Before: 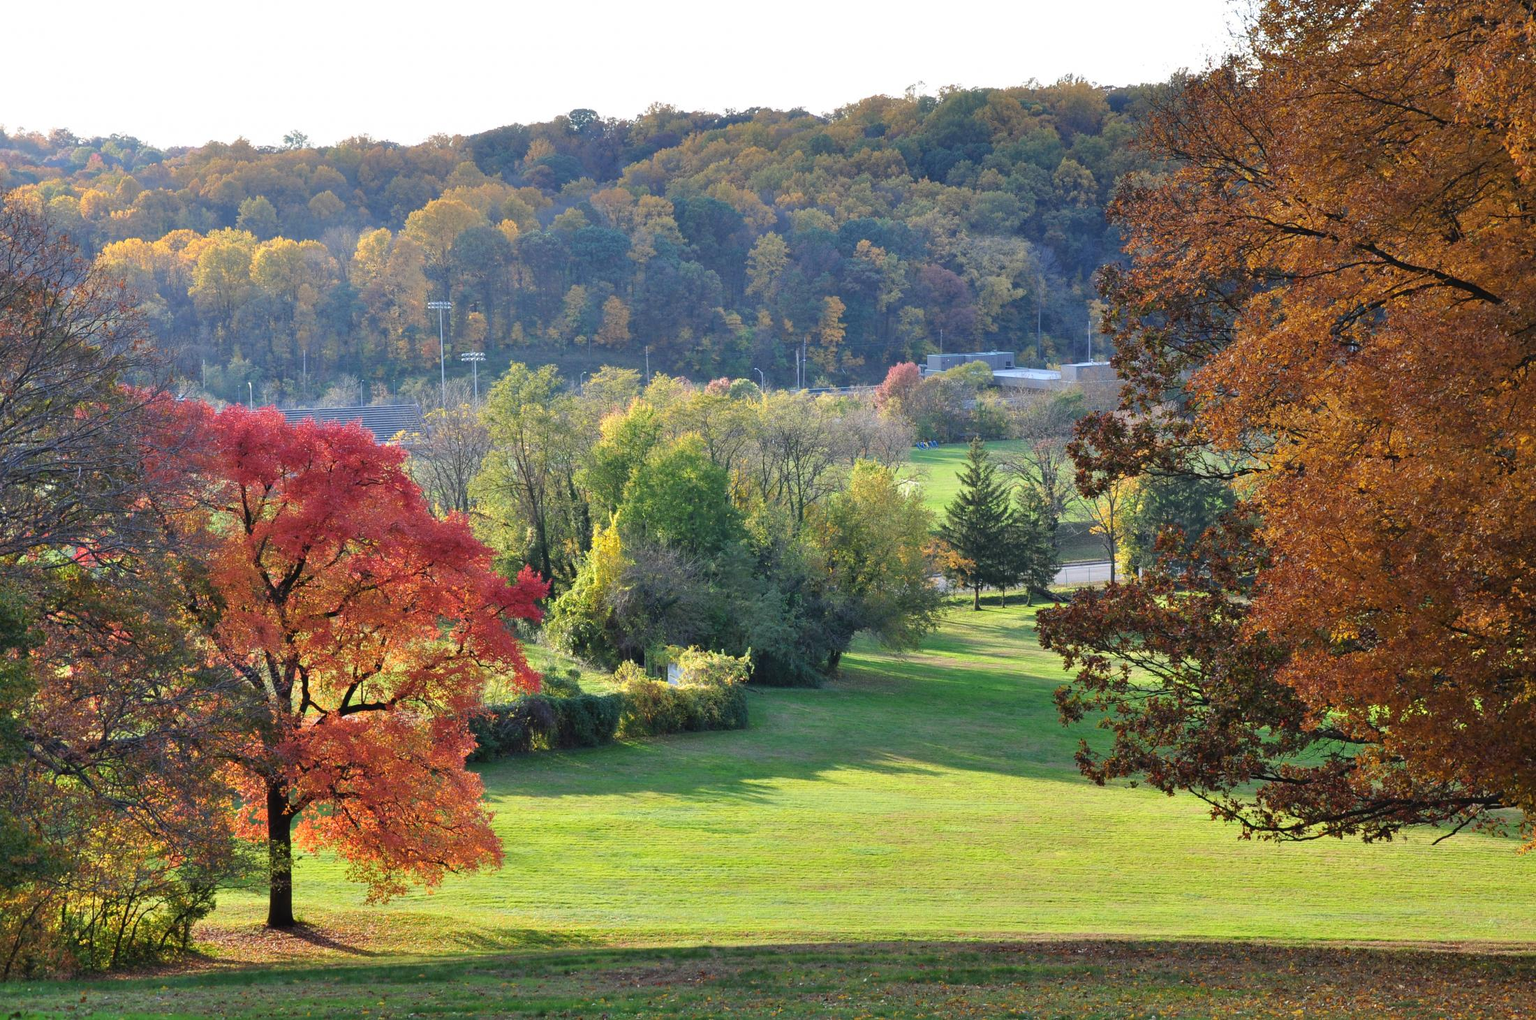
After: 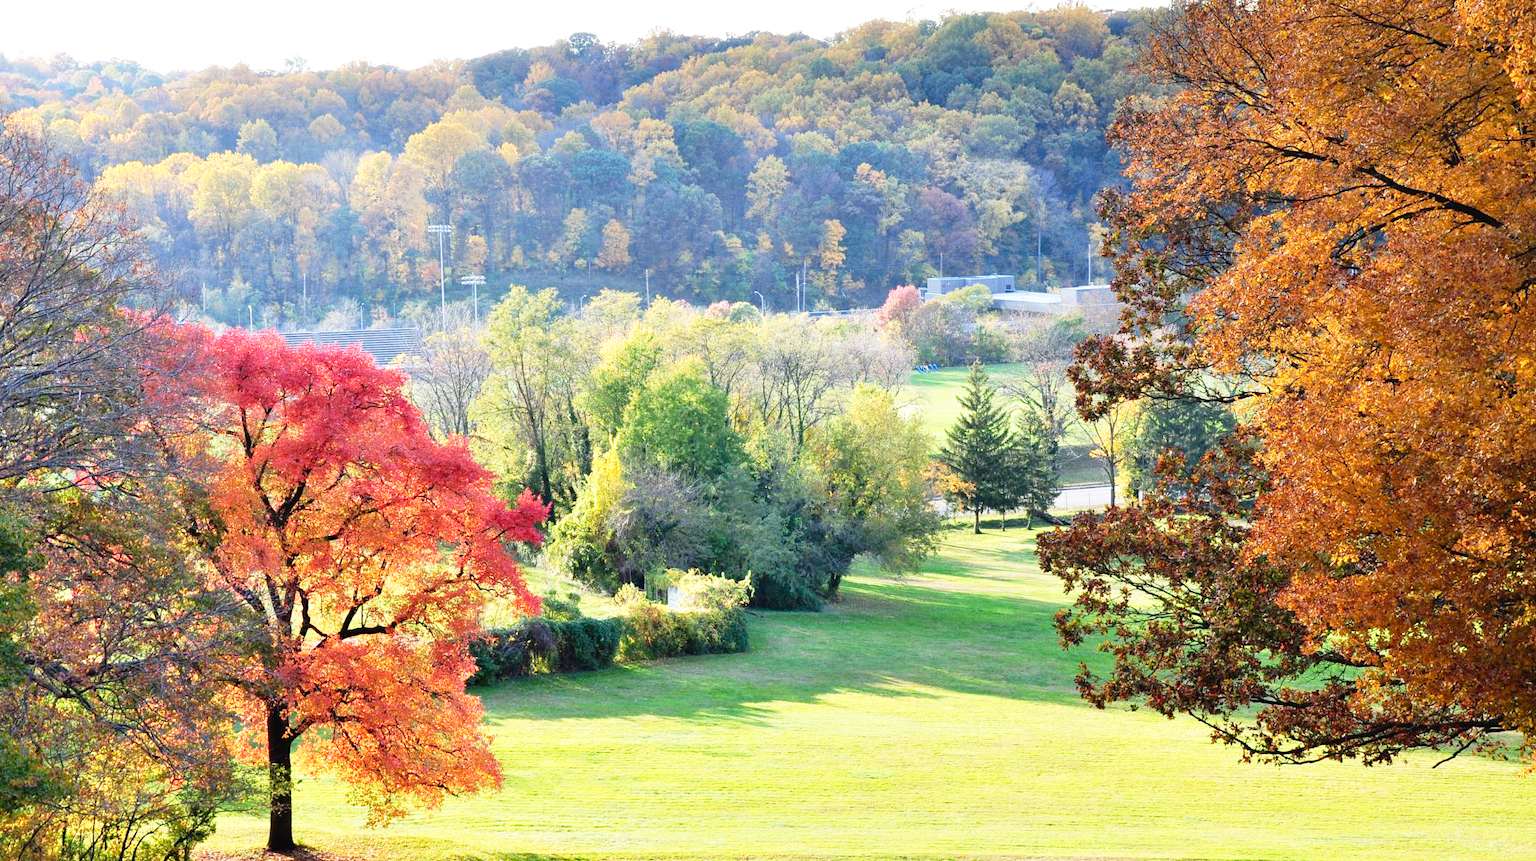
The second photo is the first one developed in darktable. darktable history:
base curve: curves: ch0 [(0, 0) (0.012, 0.01) (0.073, 0.168) (0.31, 0.711) (0.645, 0.957) (1, 1)], preserve colors none
crop: top 7.573%, bottom 7.899%
